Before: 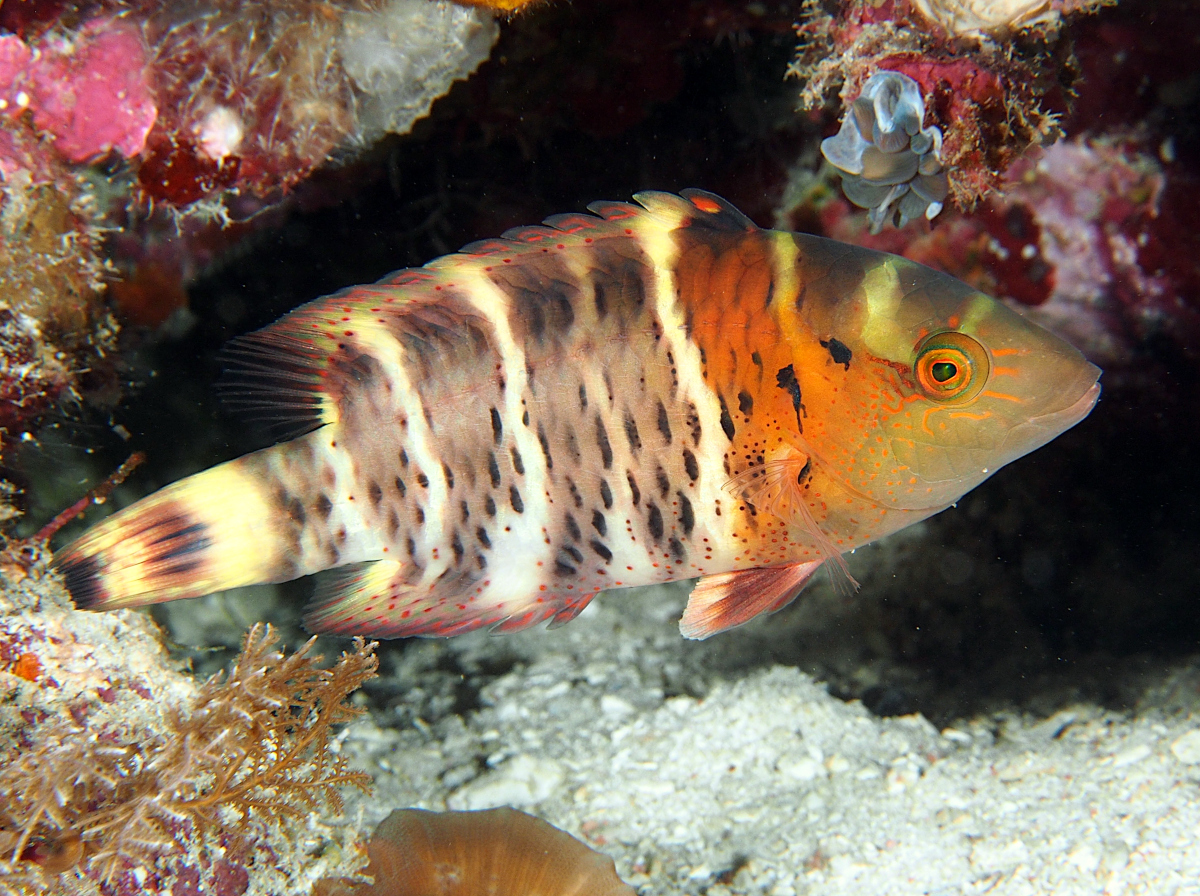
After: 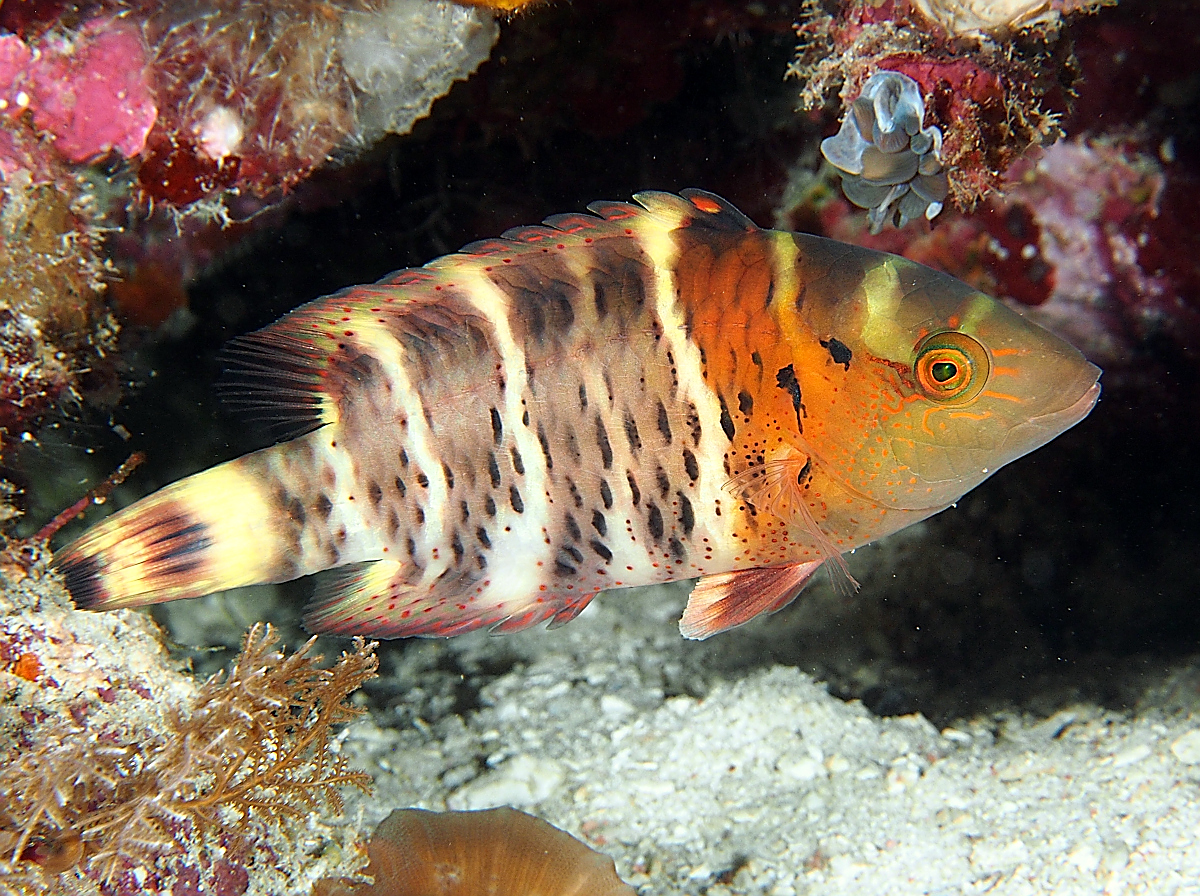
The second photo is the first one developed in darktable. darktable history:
sharpen: radius 1.396, amount 1.249, threshold 0.7
